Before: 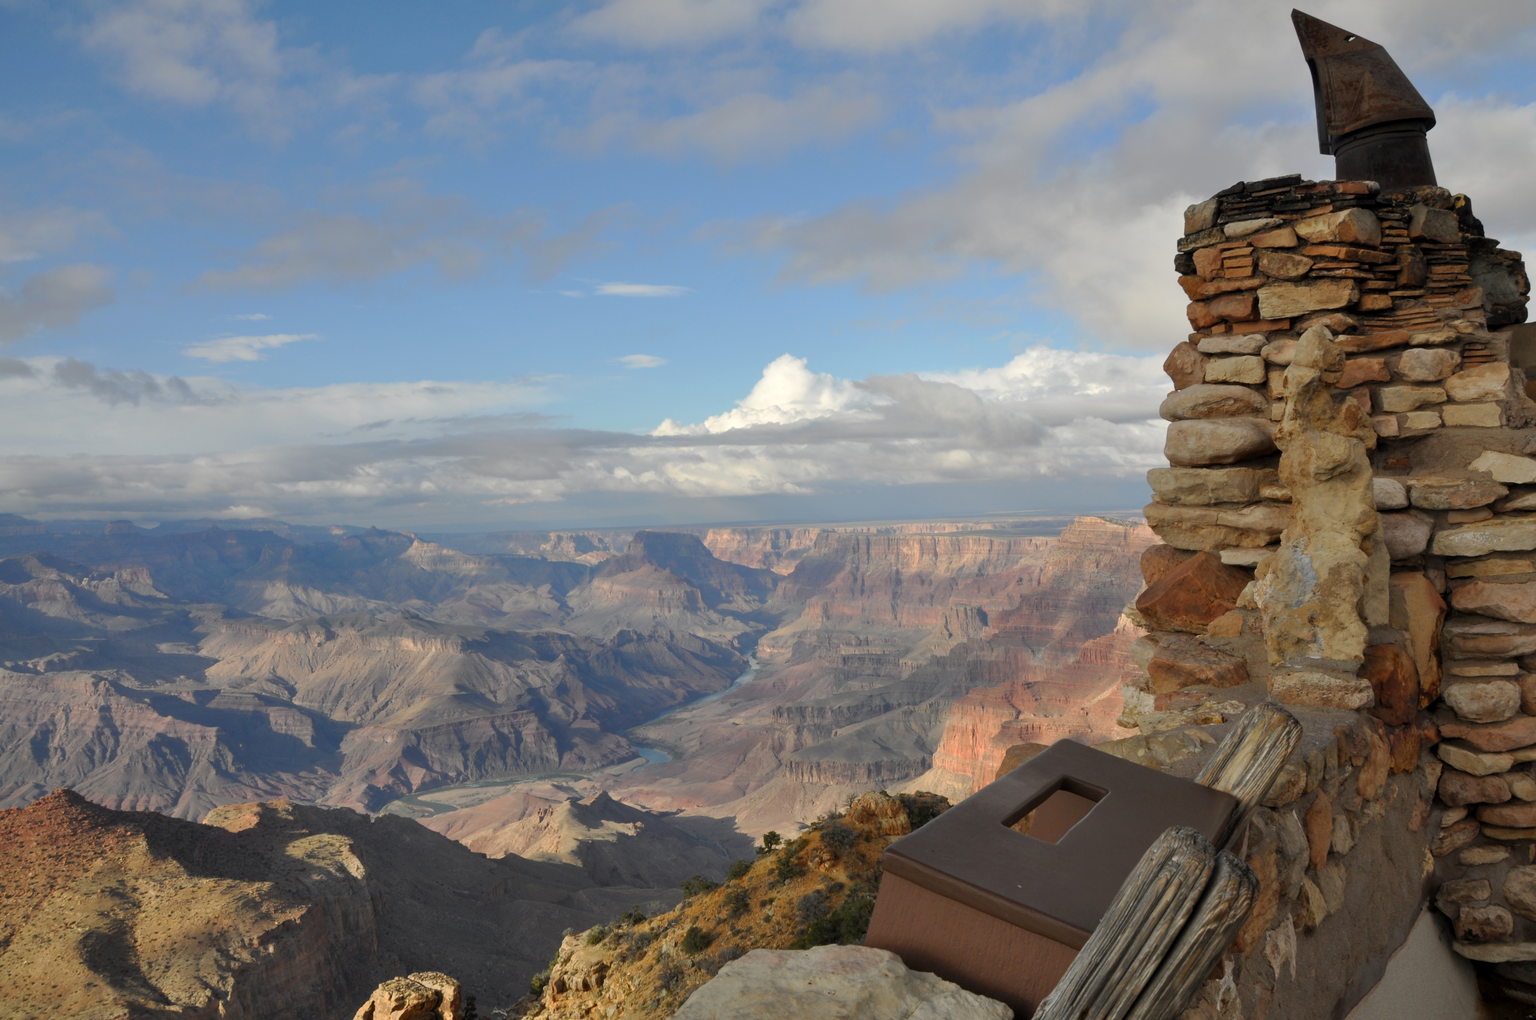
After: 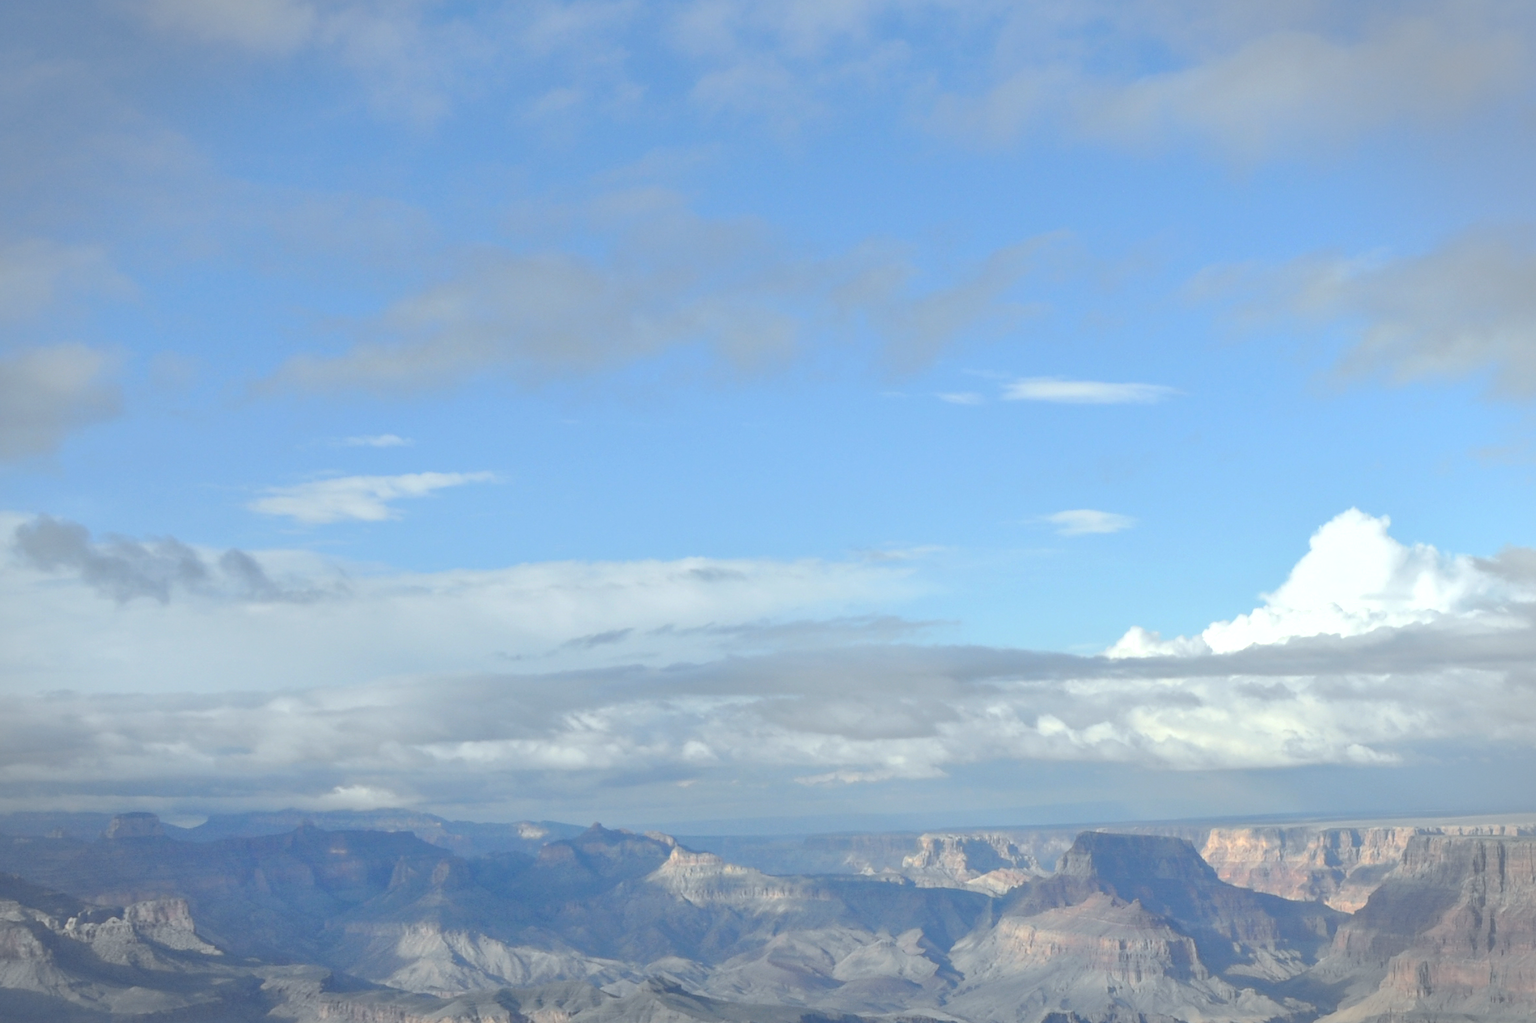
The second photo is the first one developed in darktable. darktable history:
white balance: red 0.925, blue 1.046
tone curve: curves: ch0 [(0, 0) (0.541, 0.628) (0.906, 0.997)]
local contrast: mode bilateral grid, contrast 20, coarseness 50, detail 120%, midtone range 0.2
vignetting: fall-off start 91%, fall-off radius 39.39%, brightness -0.182, saturation -0.3, width/height ratio 1.219, shape 1.3, dithering 8-bit output, unbound false
crop and rotate: left 3.047%, top 7.509%, right 42.236%, bottom 37.598%
